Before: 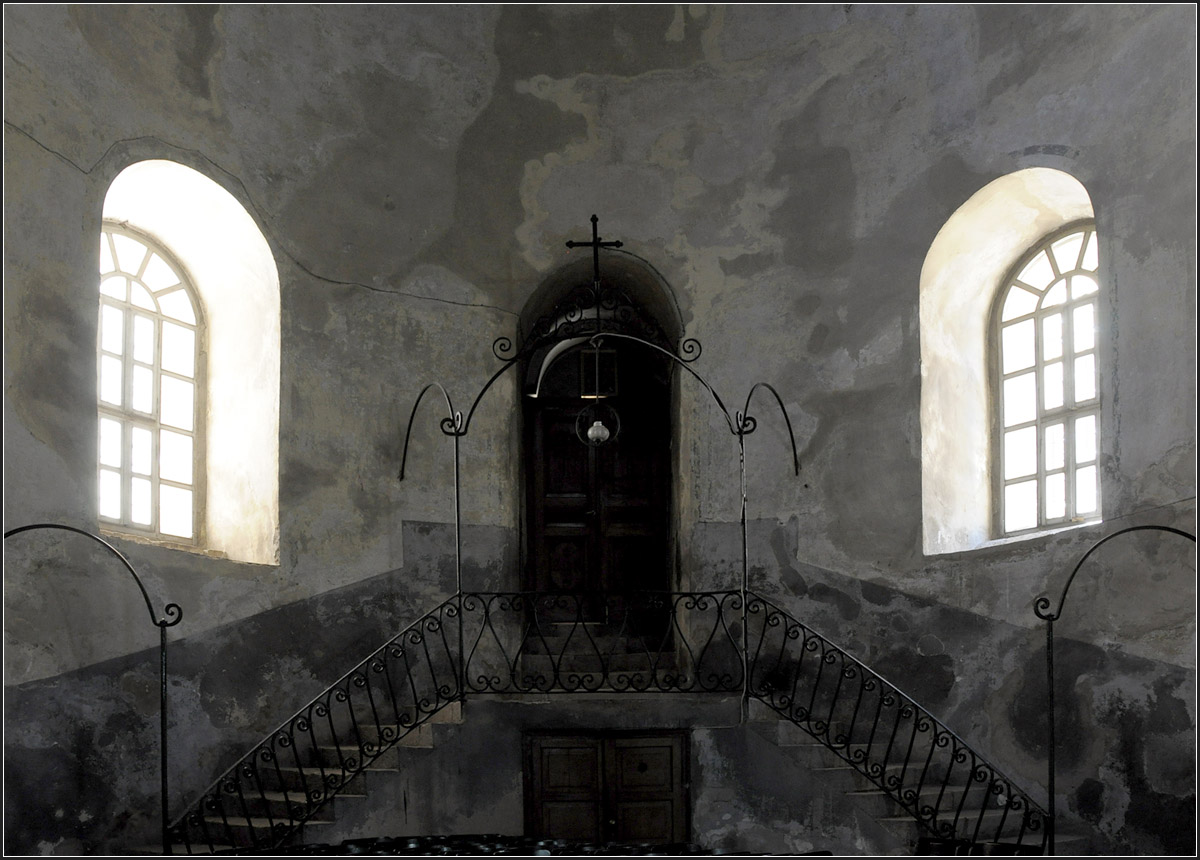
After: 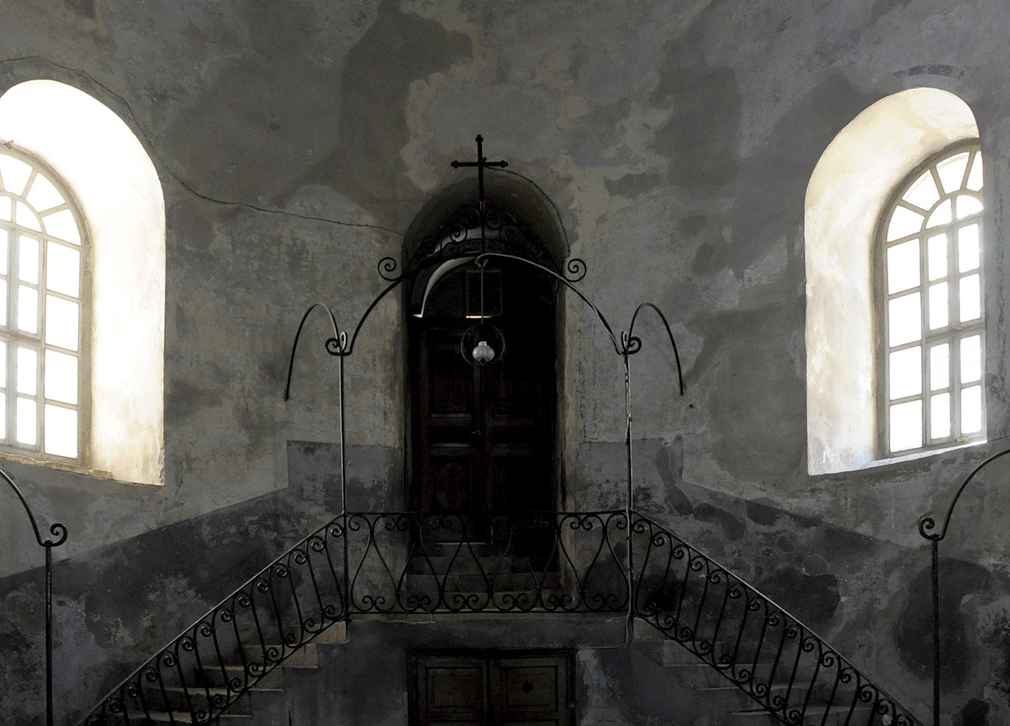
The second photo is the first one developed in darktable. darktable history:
crop and rotate: left 9.645%, top 9.418%, right 6.114%, bottom 6.158%
